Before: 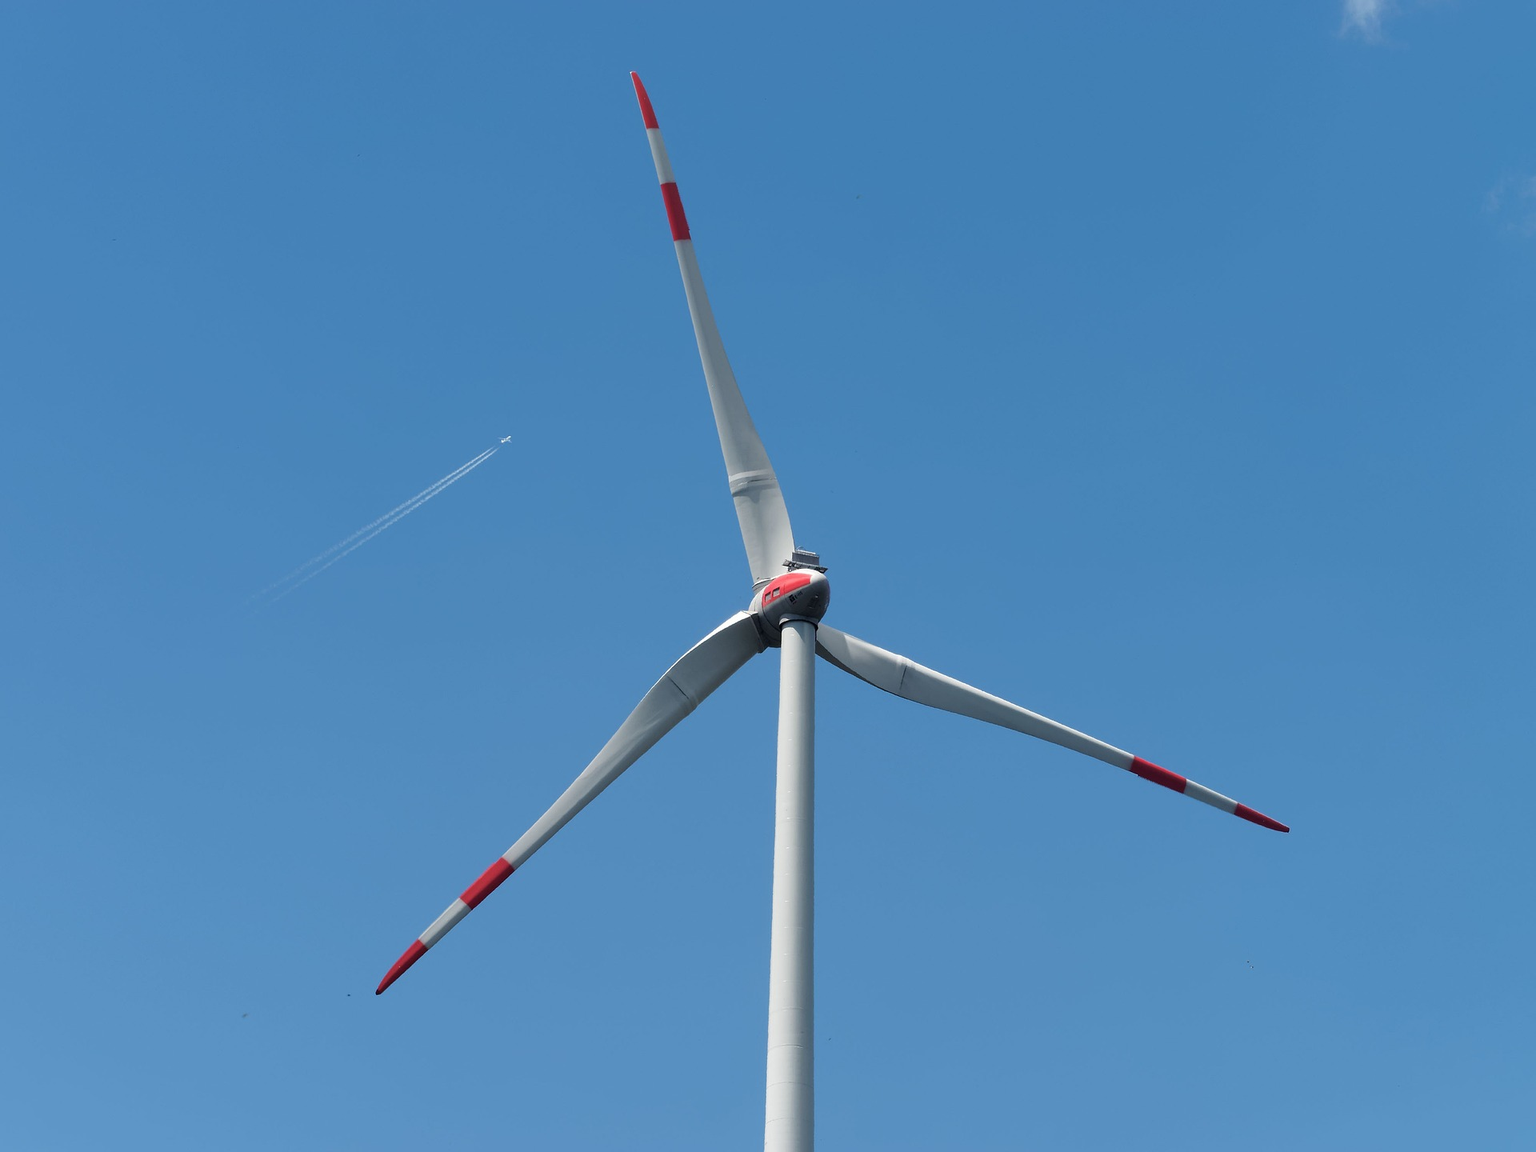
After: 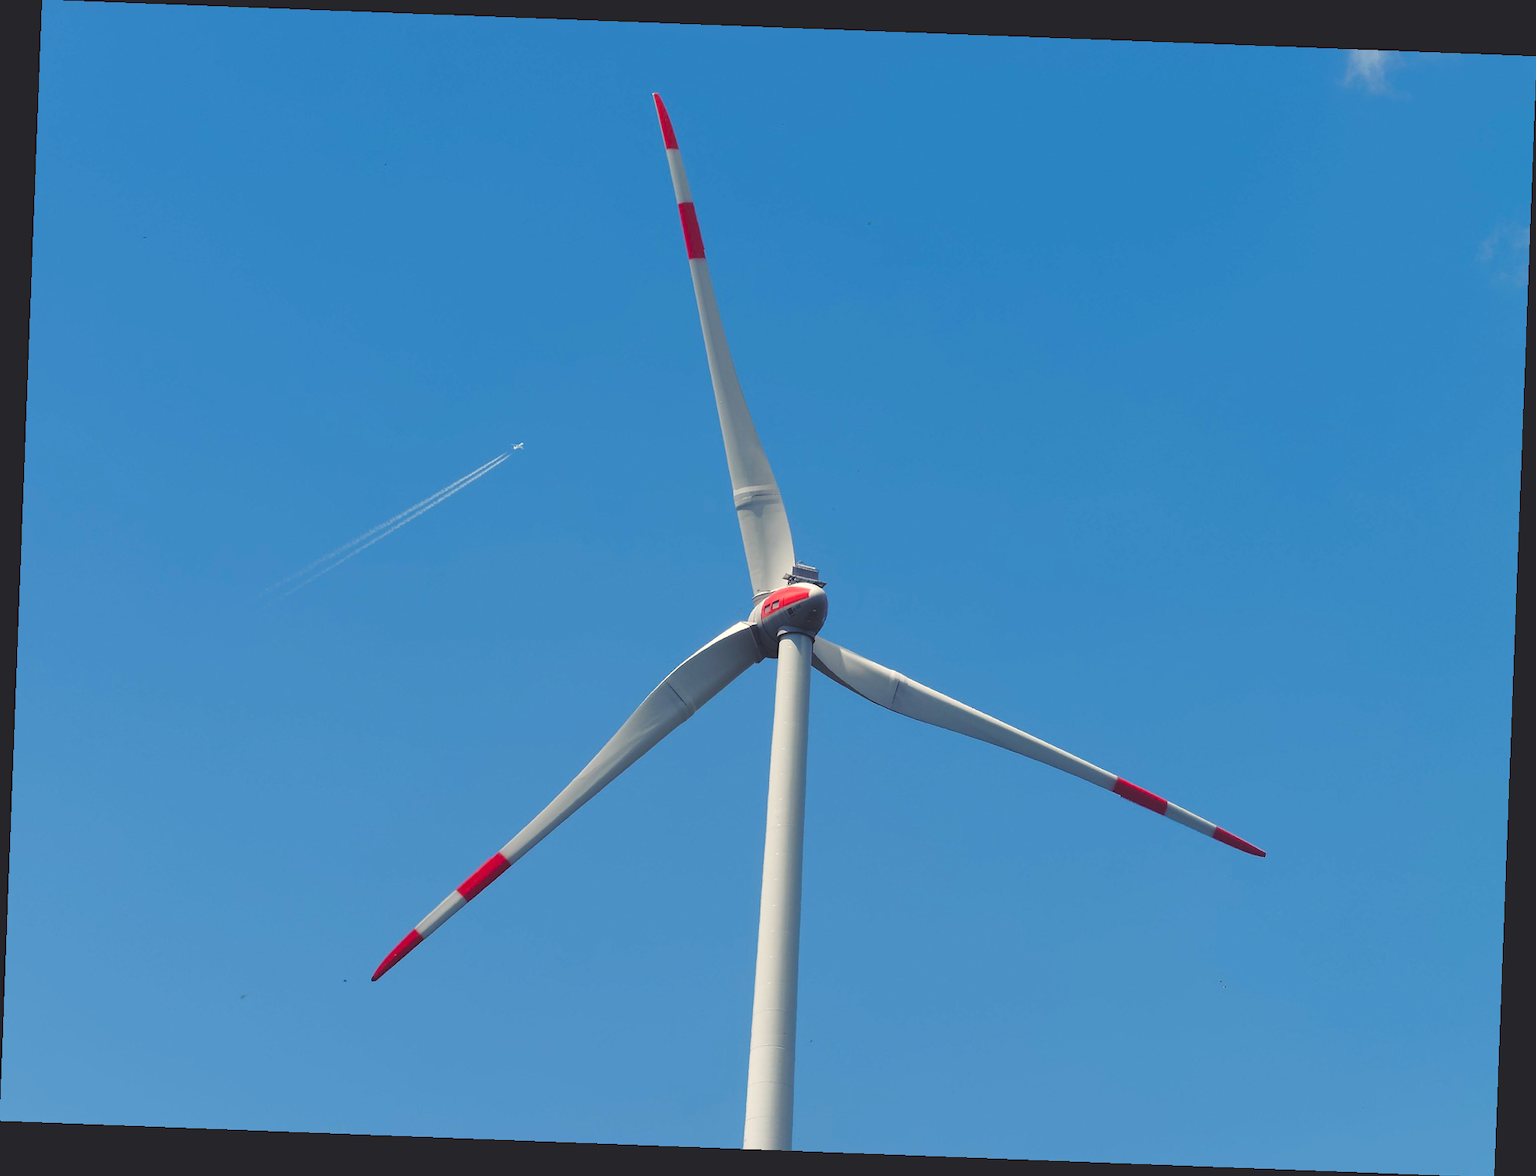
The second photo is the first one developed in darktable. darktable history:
color balance rgb: shadows lift › chroma 3%, shadows lift › hue 280.8°, power › hue 330°, highlights gain › chroma 3%, highlights gain › hue 75.6°, global offset › luminance 2%, perceptual saturation grading › global saturation 20%, perceptual saturation grading › highlights -25%, perceptual saturation grading › shadows 50%, global vibrance 20.33%
rotate and perspective: rotation 2.17°, automatic cropping off
